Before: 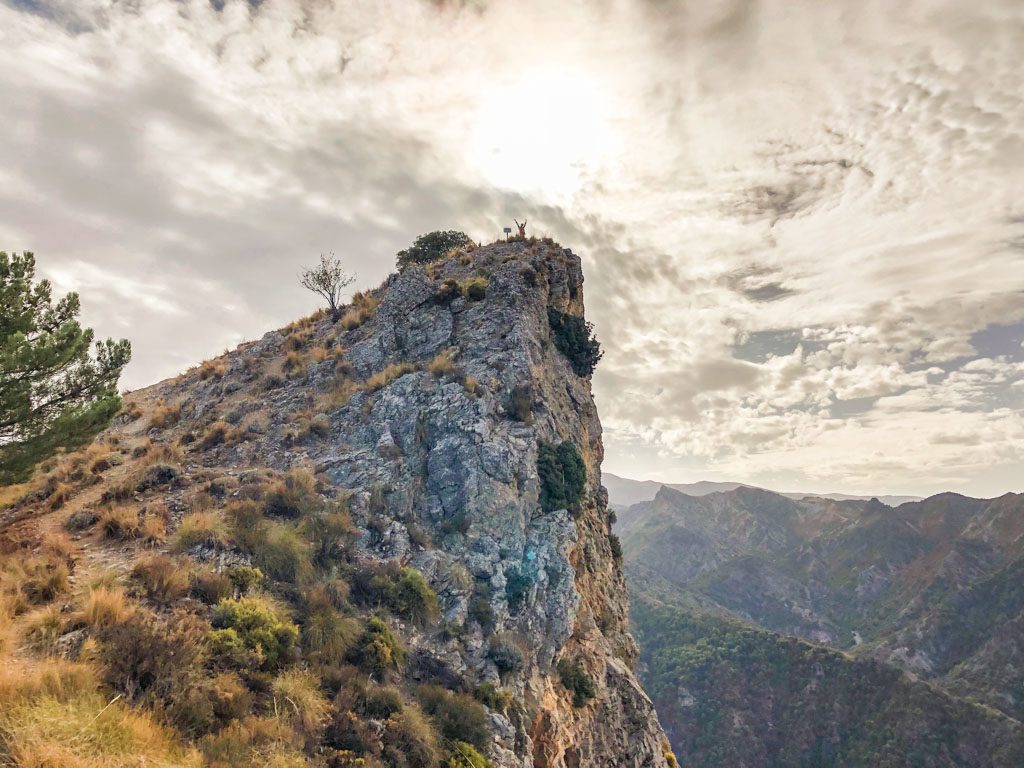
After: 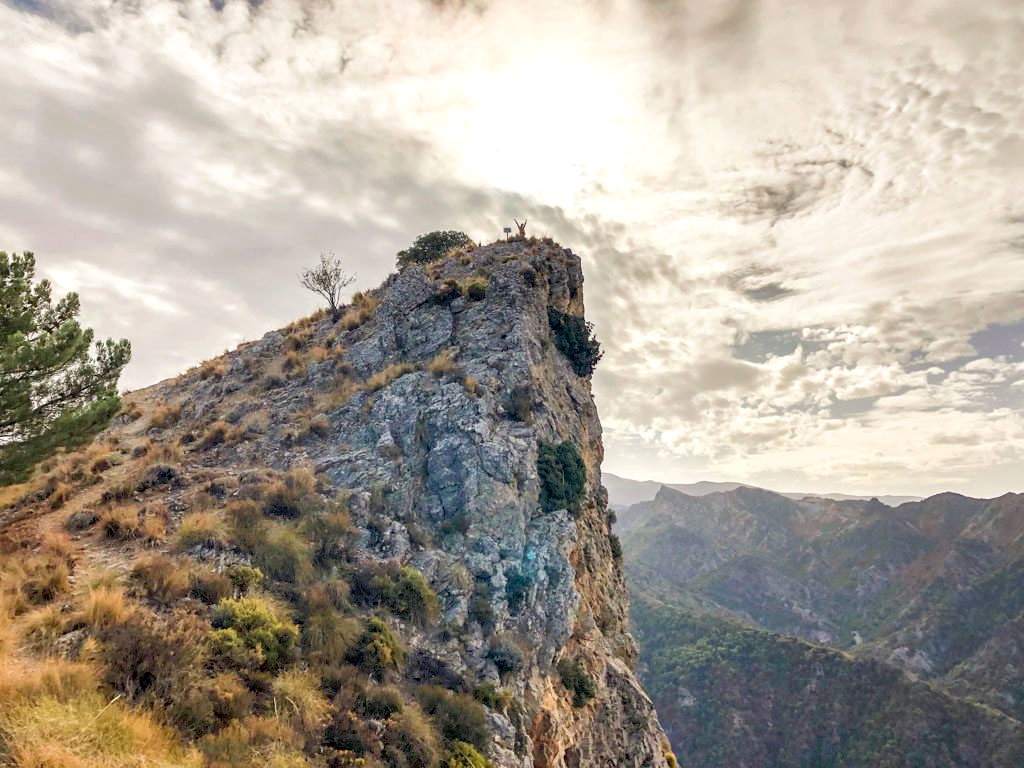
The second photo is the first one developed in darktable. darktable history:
exposure: black level correction 0.007, exposure 0.159 EV, compensate highlight preservation false
